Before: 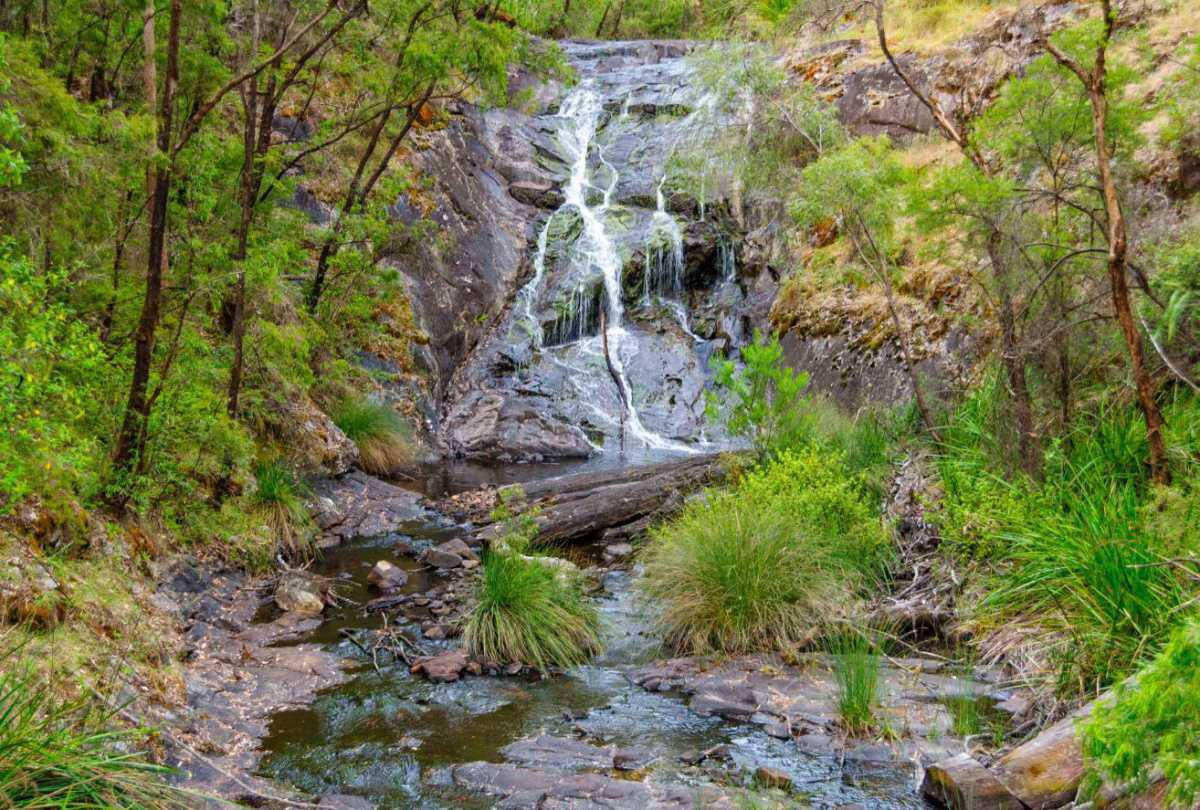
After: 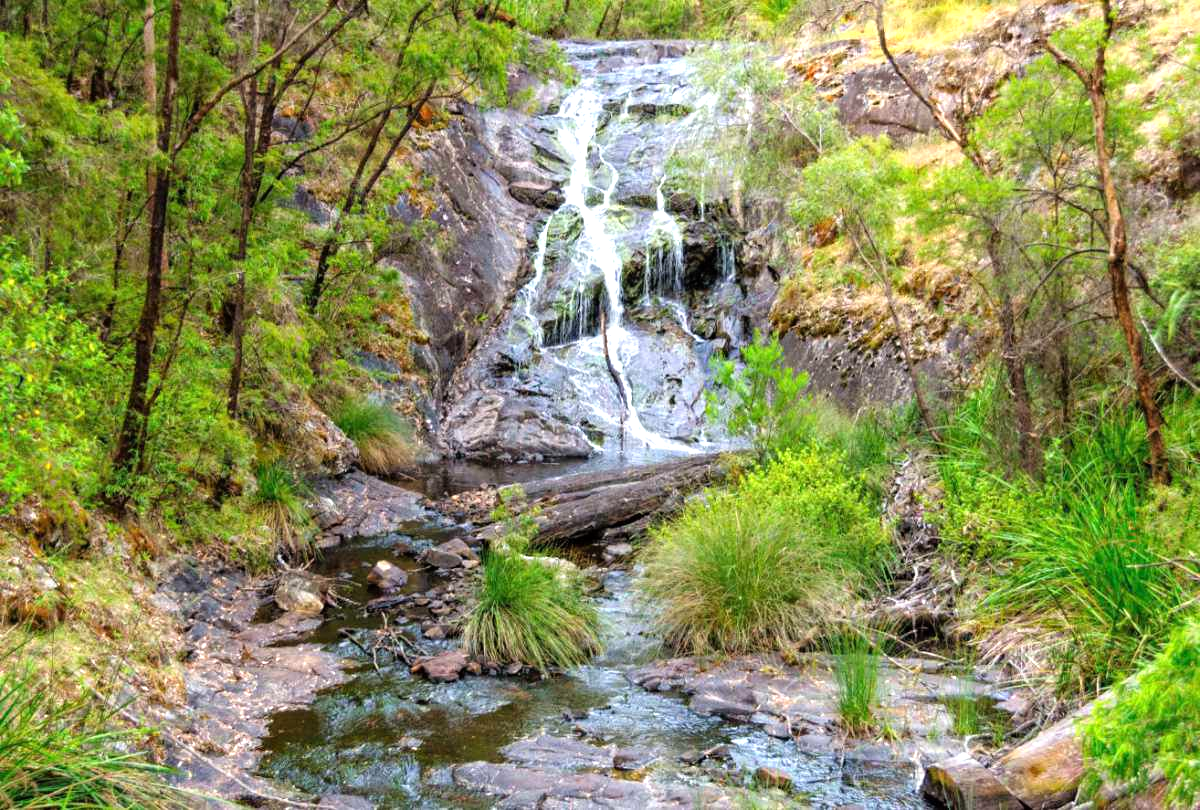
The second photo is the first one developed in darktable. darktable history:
tone equalizer: -8 EV -0.754 EV, -7 EV -0.716 EV, -6 EV -0.606 EV, -5 EV -0.418 EV, -3 EV 0.381 EV, -2 EV 0.6 EV, -1 EV 0.701 EV, +0 EV 0.756 EV
base curve: curves: ch0 [(0, 0) (0.297, 0.298) (1, 1)], preserve colors none
